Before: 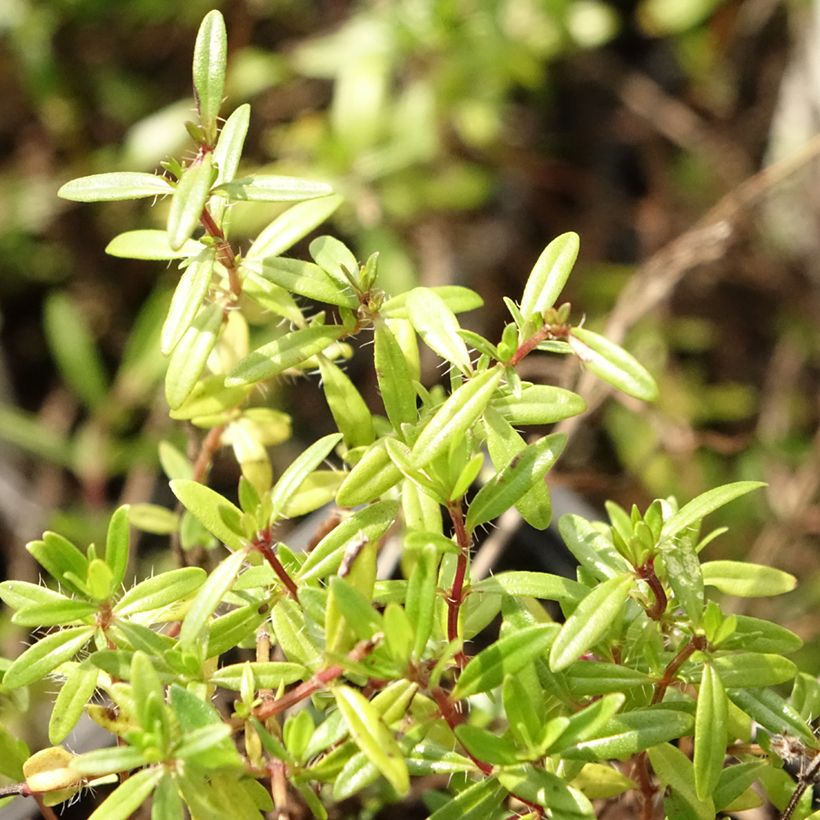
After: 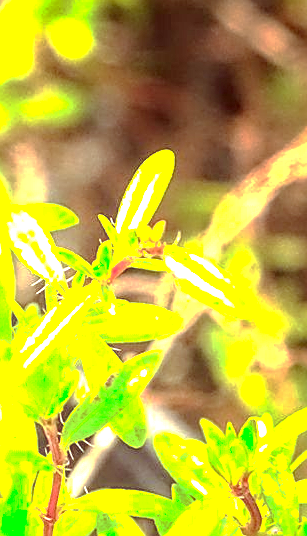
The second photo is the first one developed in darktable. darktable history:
crop and rotate: left 49.477%, top 10.112%, right 13.08%, bottom 24.445%
contrast brightness saturation: contrast 0.032, brightness 0.066, saturation 0.128
exposure: black level correction 0, exposure 1.598 EV, compensate highlight preservation false
sharpen: on, module defaults
base curve: curves: ch0 [(0, 0) (0.841, 0.609) (1, 1)], preserve colors none
color correction: highlights a* -6.97, highlights b* -0.2, shadows a* 20.75, shadows b* 12.21
local contrast: on, module defaults
